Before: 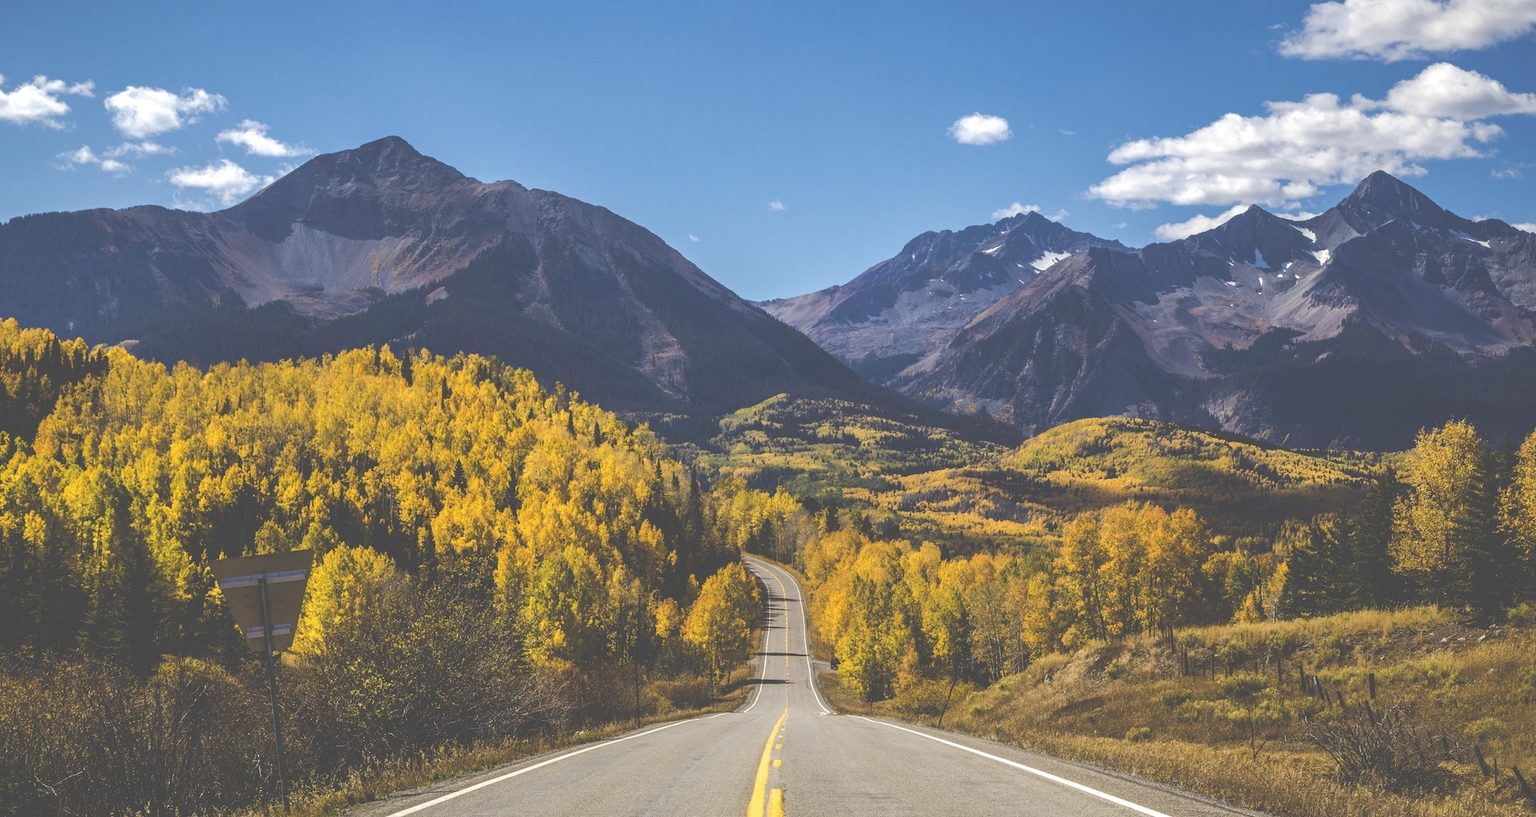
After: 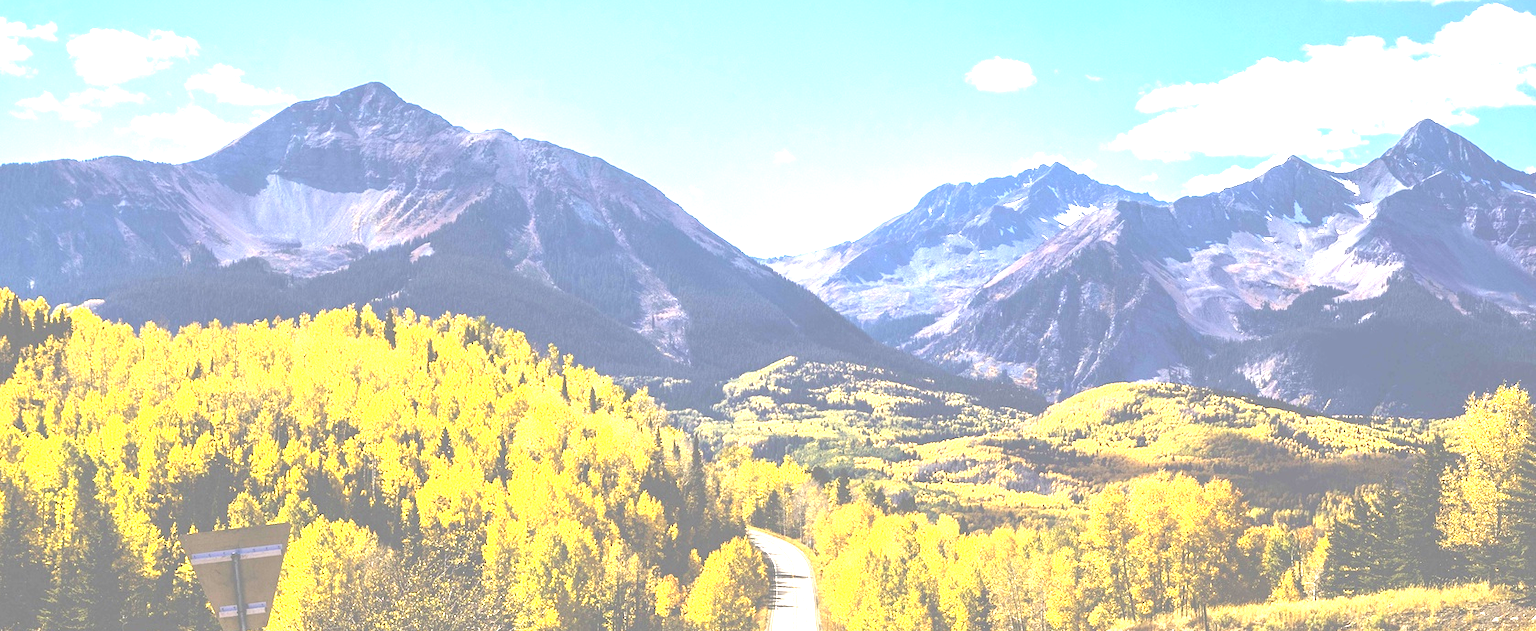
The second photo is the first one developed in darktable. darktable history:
exposure: exposure 2 EV, compensate exposure bias true, compensate highlight preservation false
crop: left 2.737%, top 7.287%, right 3.421%, bottom 20.179%
